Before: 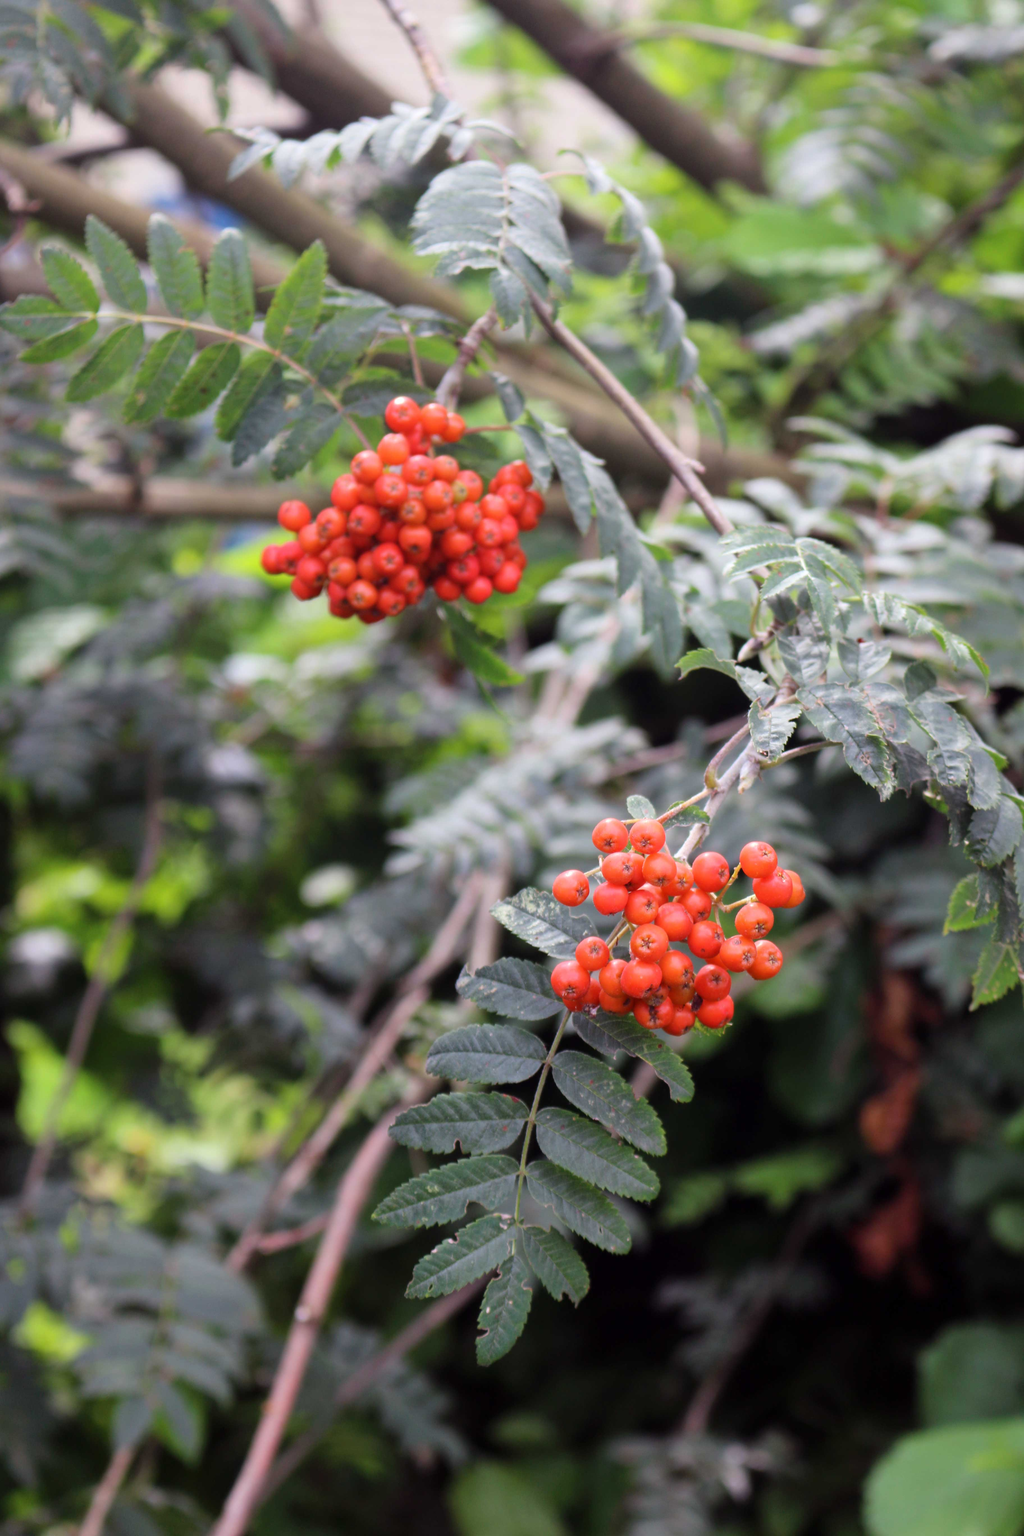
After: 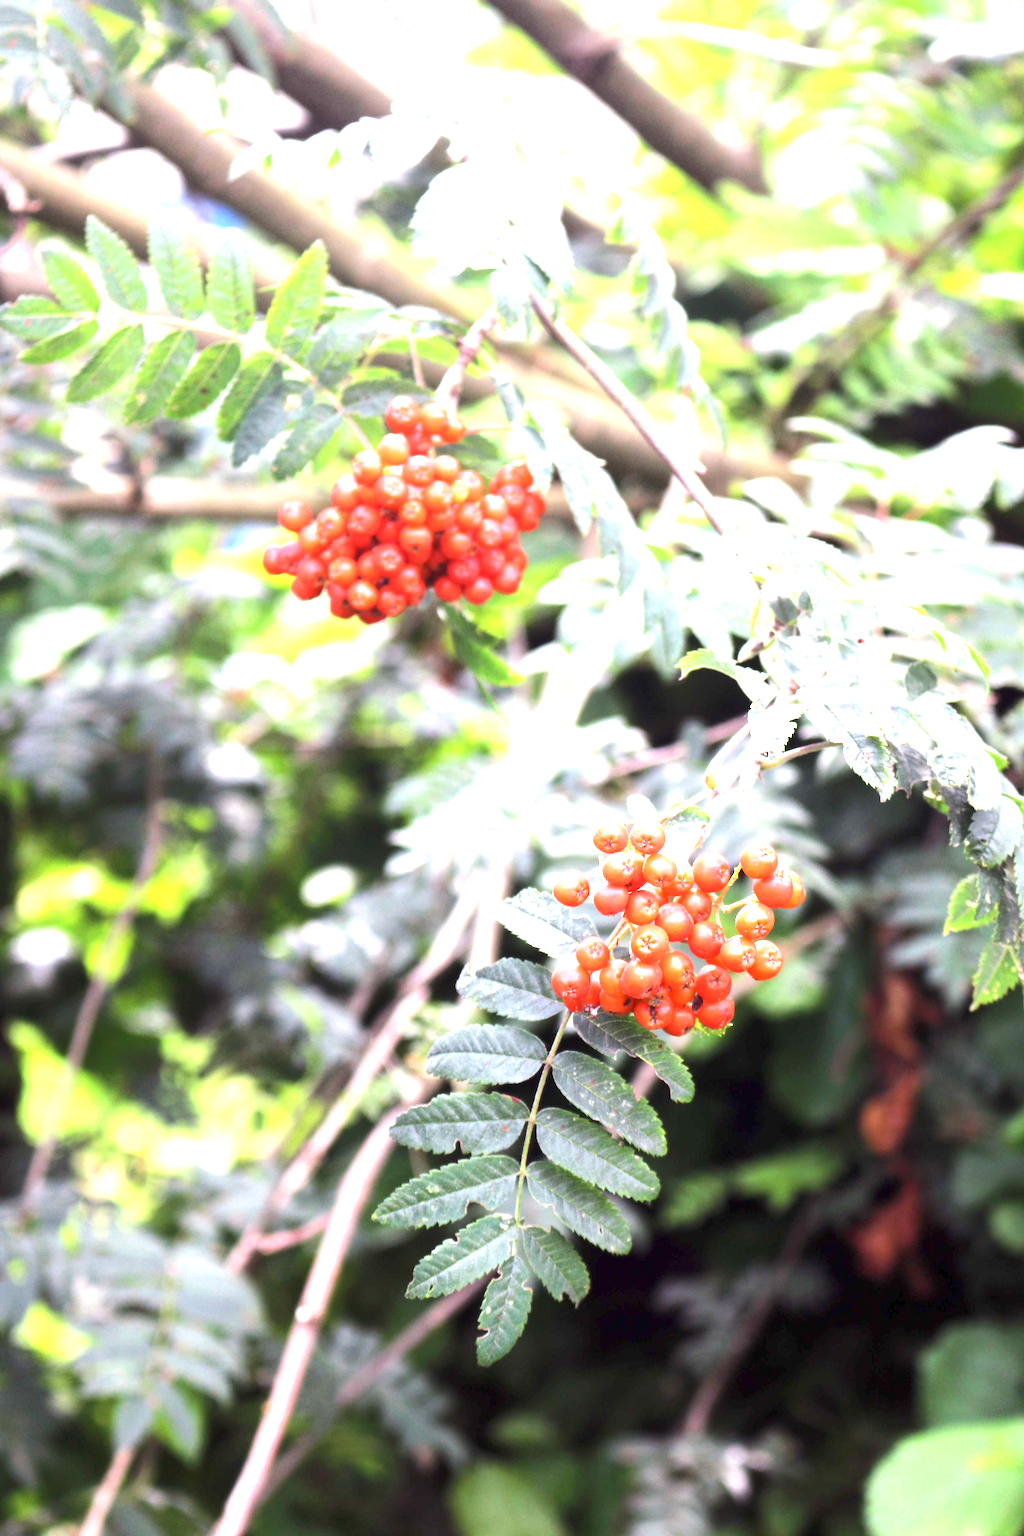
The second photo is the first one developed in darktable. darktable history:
tone equalizer: -8 EV -0.001 EV, -7 EV 0.001 EV, -6 EV -0.002 EV, -5 EV -0.003 EV, -4 EV -0.062 EV, -3 EV -0.222 EV, -2 EV -0.267 EV, -1 EV 0.105 EV, +0 EV 0.303 EV
exposure: black level correction 0, exposure 1.7 EV, compensate exposure bias true, compensate highlight preservation false
